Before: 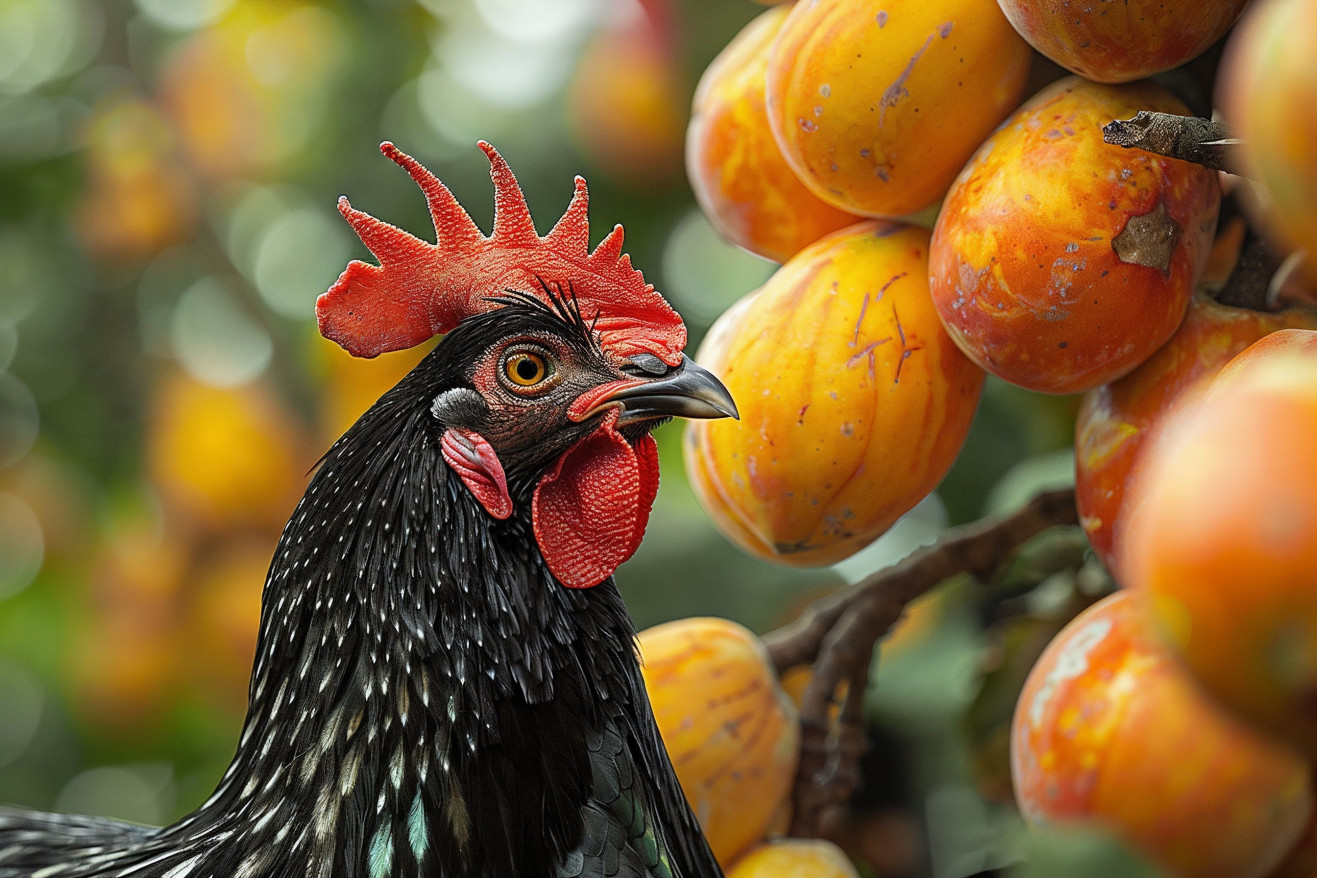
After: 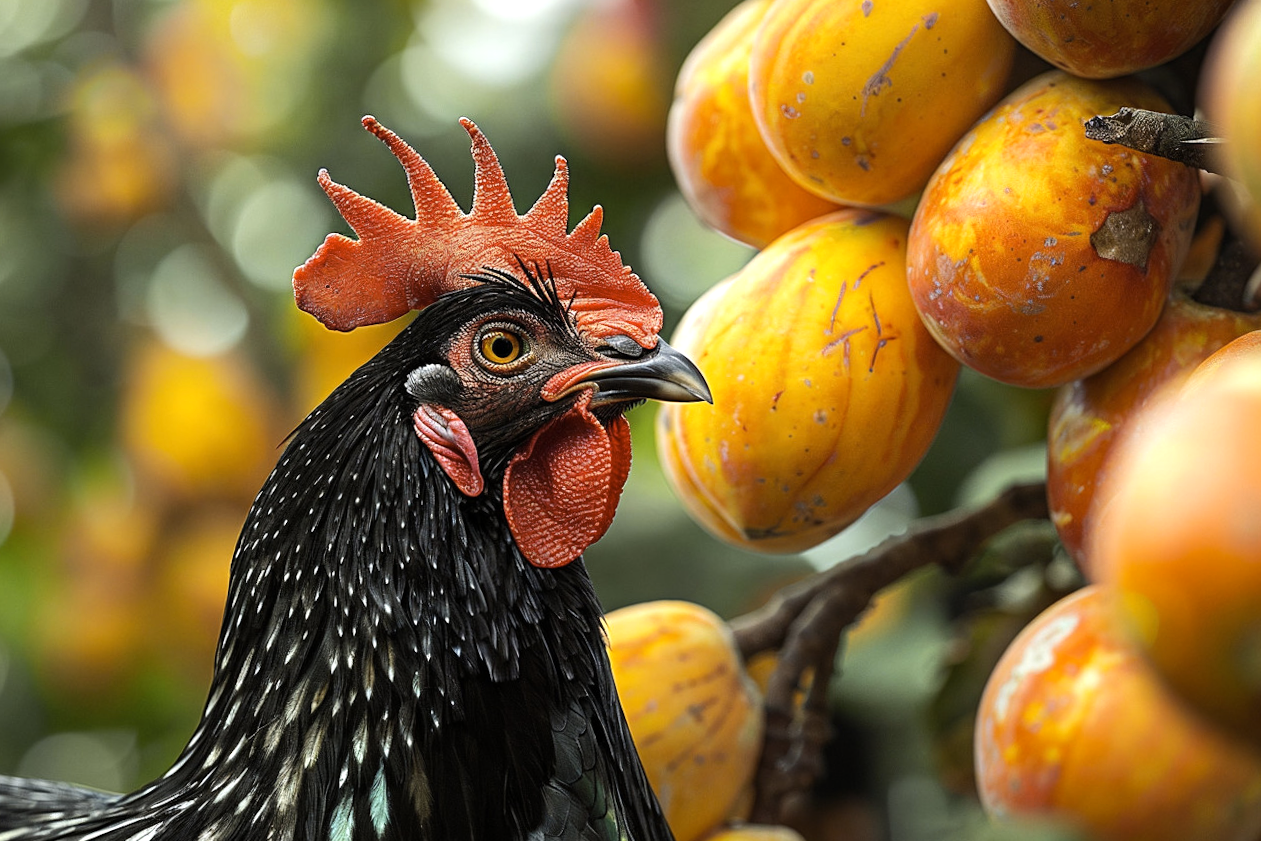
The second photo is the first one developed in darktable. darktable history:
tone equalizer: -8 EV -0.417 EV, -7 EV -0.389 EV, -6 EV -0.333 EV, -5 EV -0.222 EV, -3 EV 0.222 EV, -2 EV 0.333 EV, -1 EV 0.389 EV, +0 EV 0.417 EV, edges refinement/feathering 500, mask exposure compensation -1.57 EV, preserve details no
color contrast: green-magenta contrast 0.81
crop and rotate: angle -1.69°
